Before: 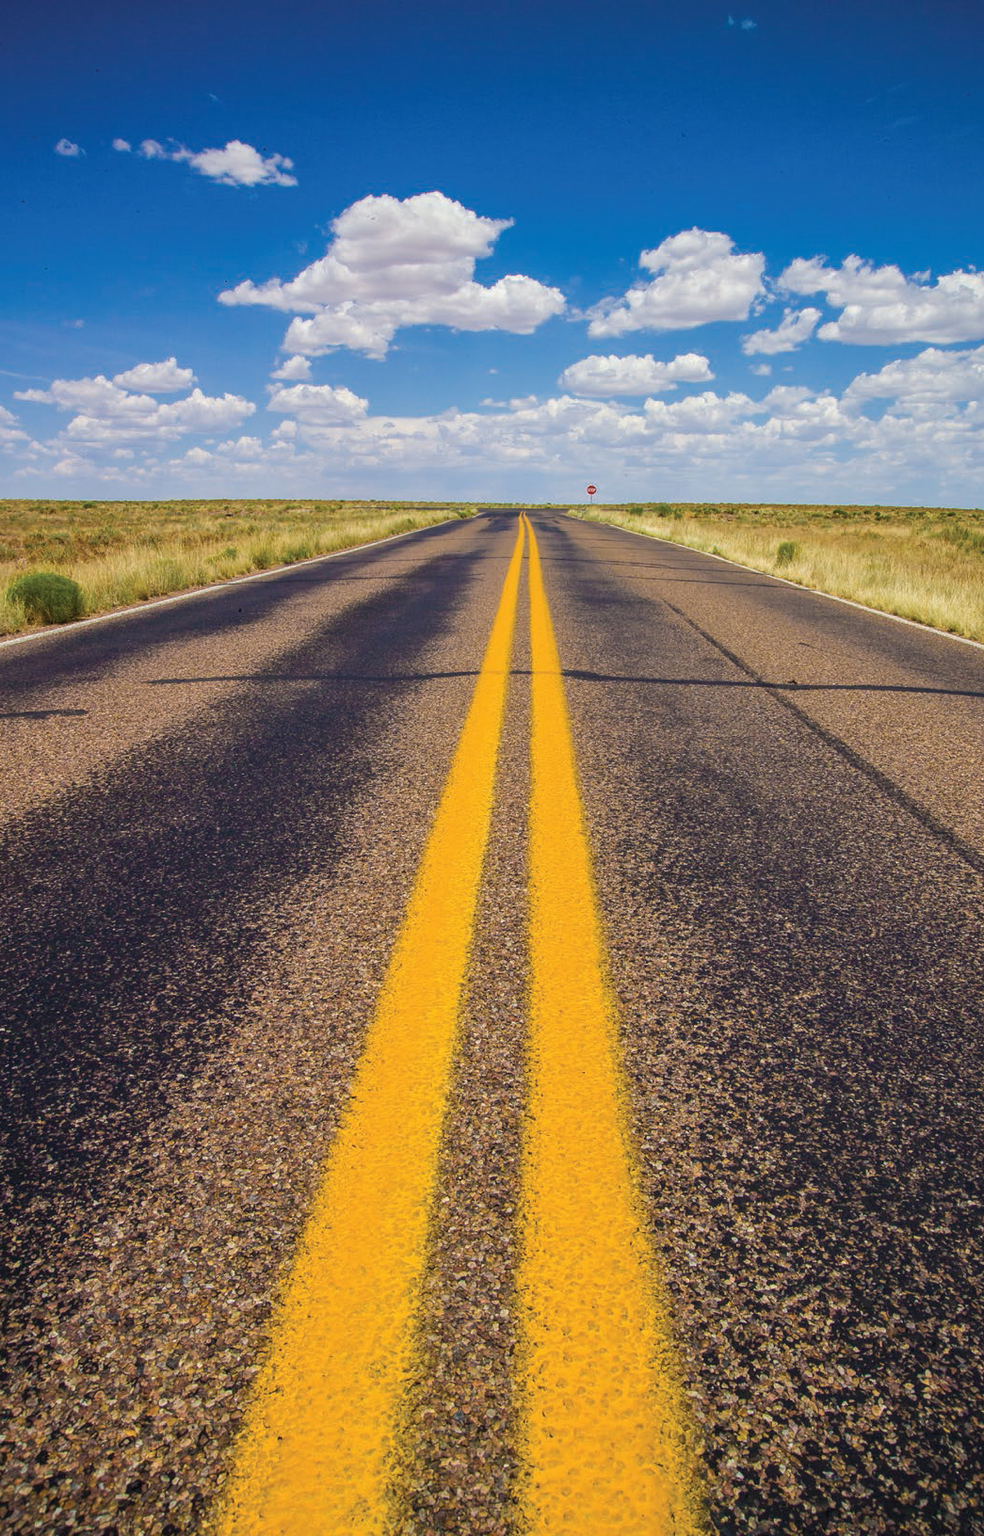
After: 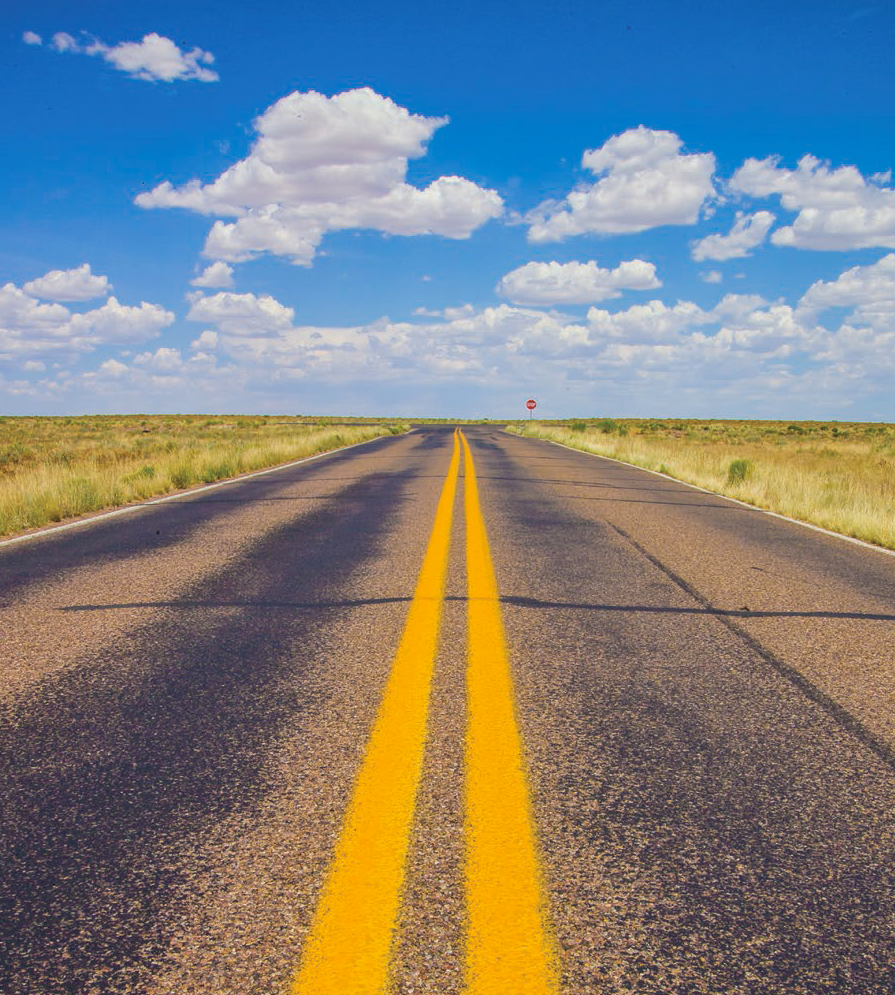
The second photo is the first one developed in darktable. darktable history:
crop and rotate: left 9.291%, top 7.159%, right 5.054%, bottom 31.852%
contrast equalizer: octaves 7, y [[0.5 ×6], [0.5 ×6], [0.5, 0.5, 0.501, 0.545, 0.707, 0.863], [0 ×6], [0 ×6]]
contrast brightness saturation: contrast -0.097, brightness 0.053, saturation 0.082
